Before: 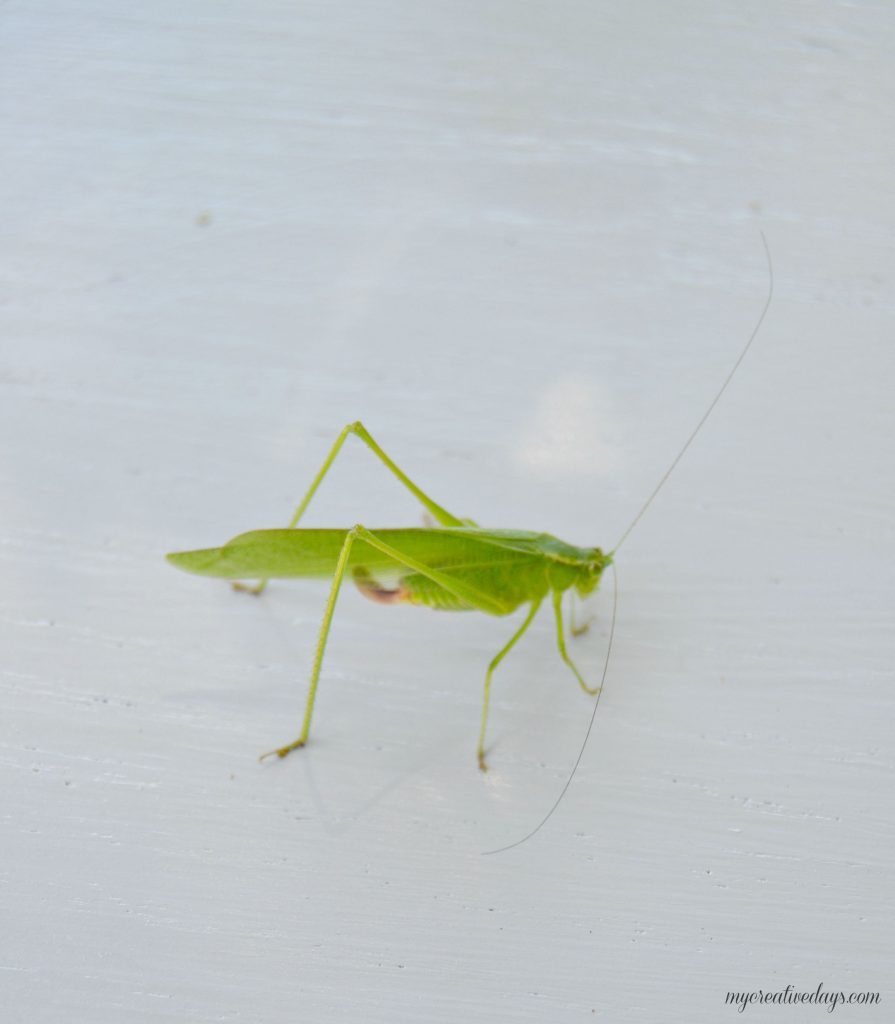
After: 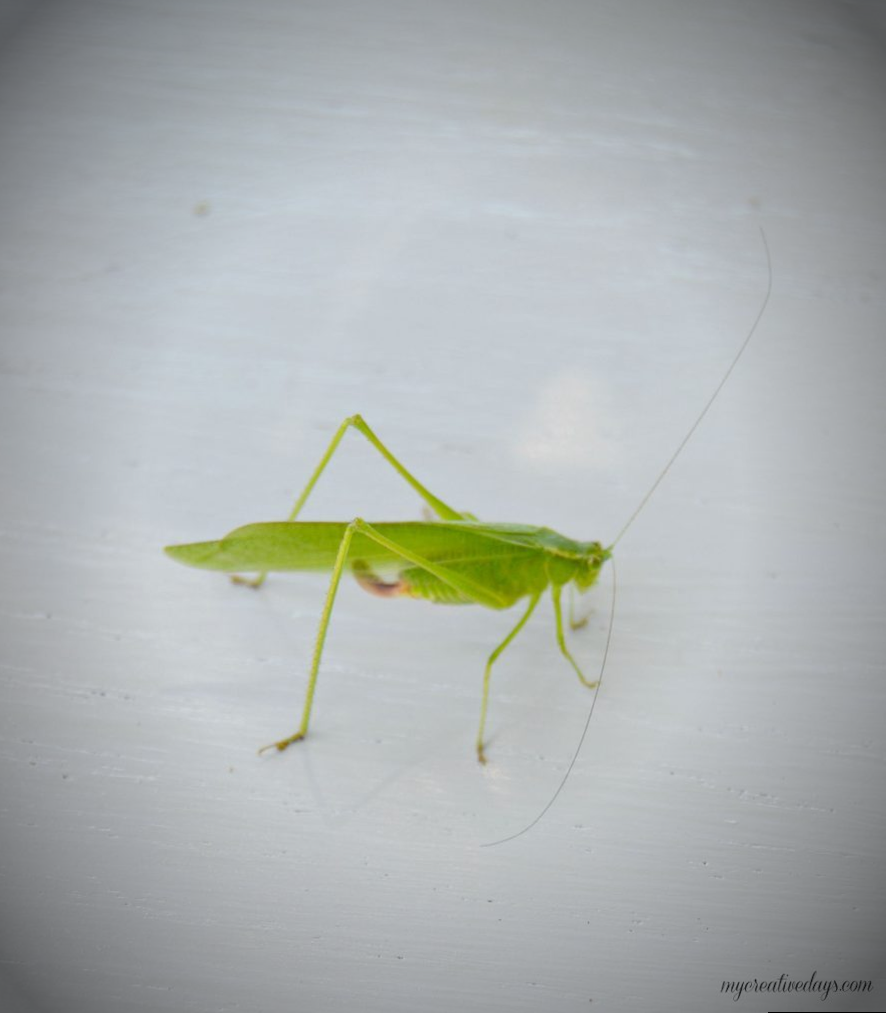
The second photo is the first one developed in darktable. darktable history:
vignetting: fall-off start 67.5%, fall-off radius 67.23%, brightness -0.813, automatic ratio true
rotate and perspective: rotation 0.174°, lens shift (vertical) 0.013, lens shift (horizontal) 0.019, shear 0.001, automatic cropping original format, crop left 0.007, crop right 0.991, crop top 0.016, crop bottom 0.997
